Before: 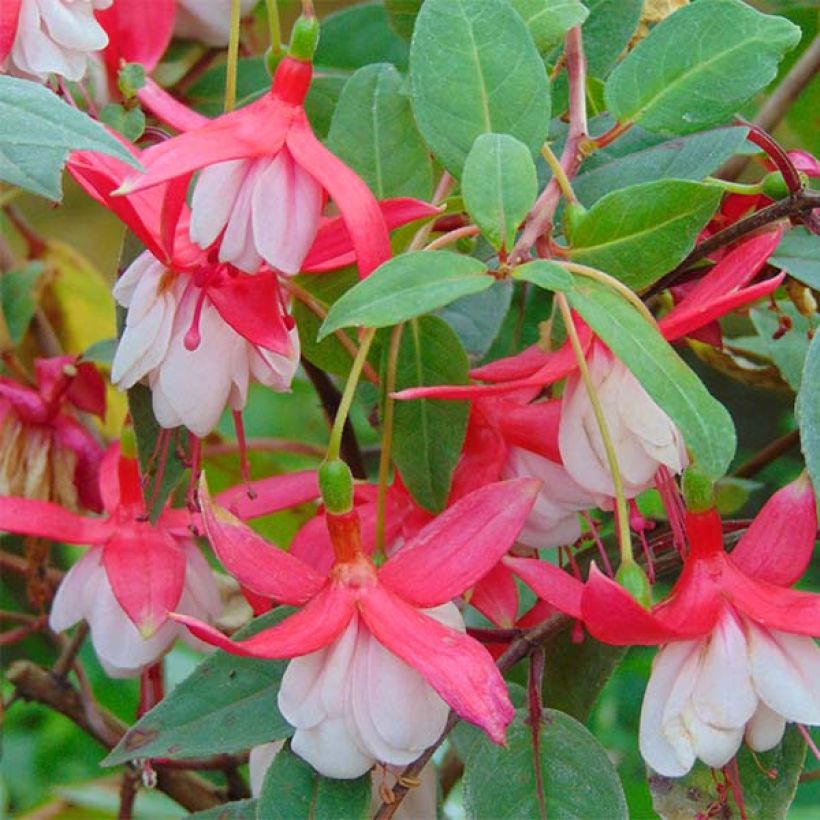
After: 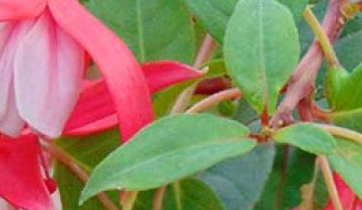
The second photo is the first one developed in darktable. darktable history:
crop: left 29.081%, top 16.821%, right 26.74%, bottom 57.524%
